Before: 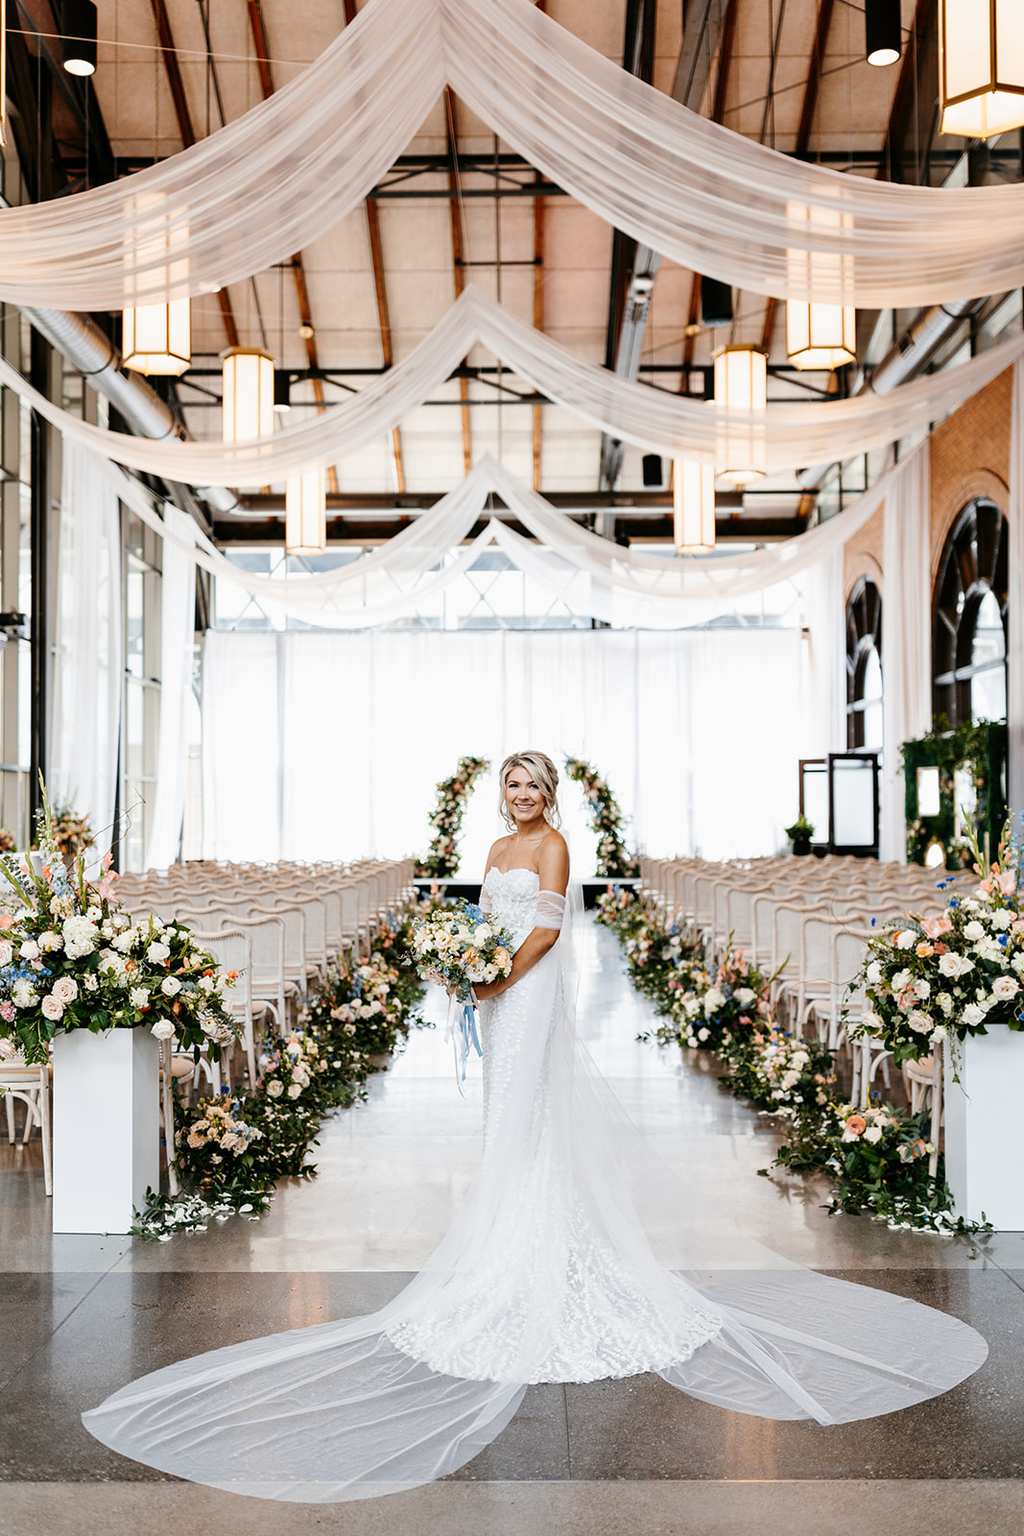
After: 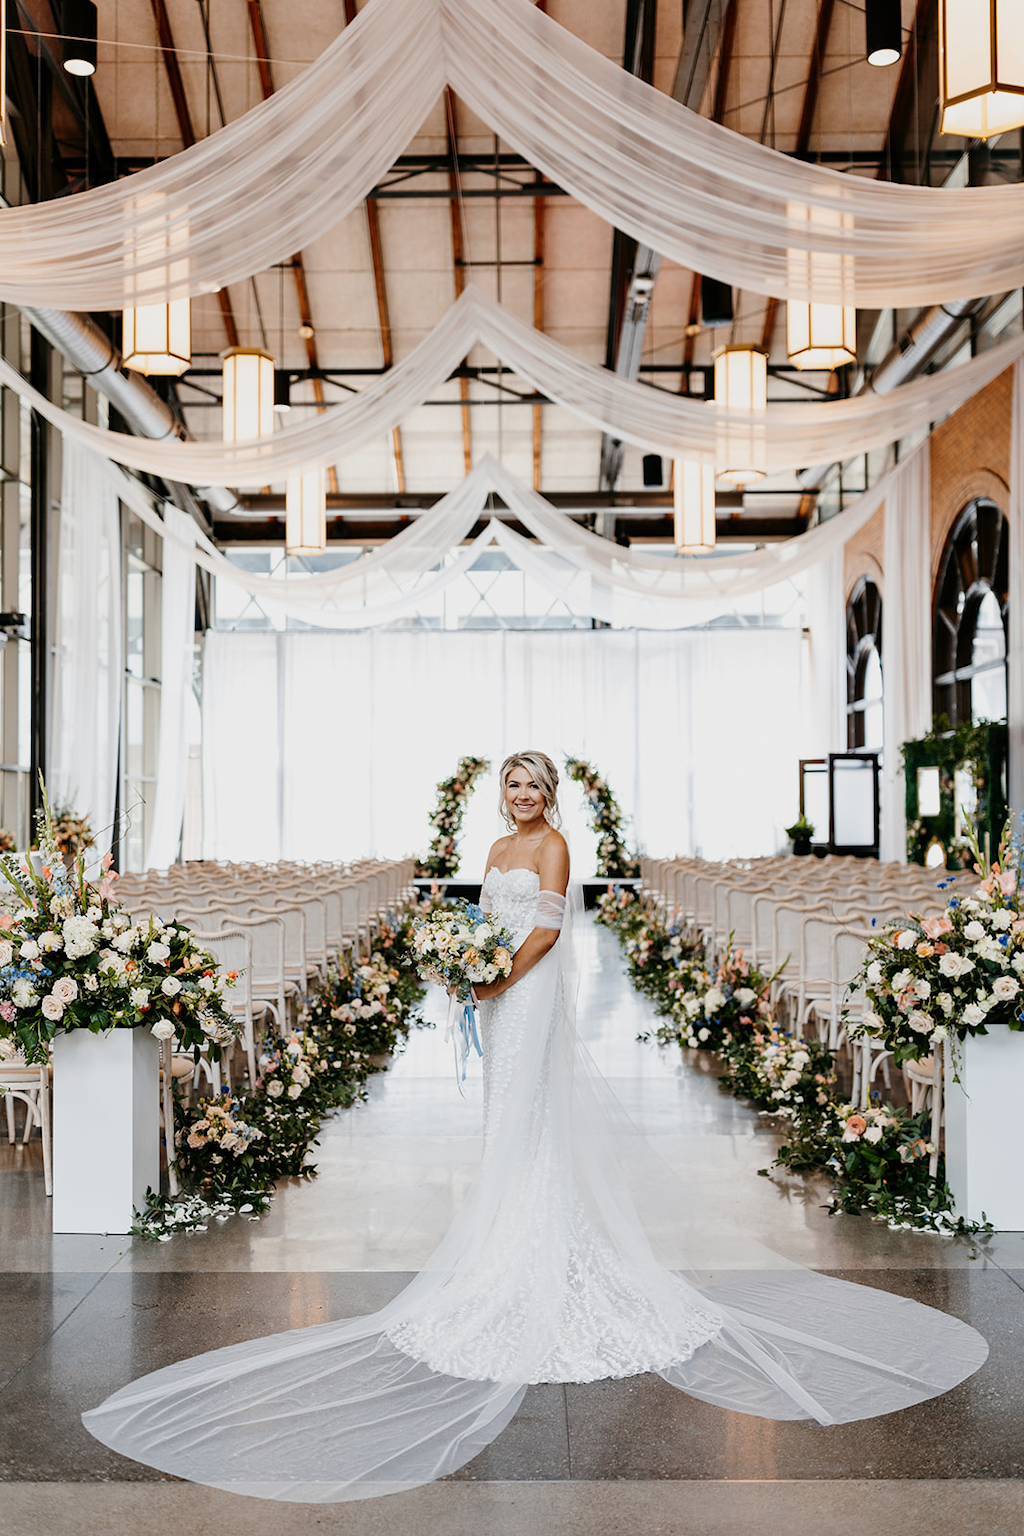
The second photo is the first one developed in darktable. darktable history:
exposure: exposure -0.217 EV, compensate highlight preservation false
